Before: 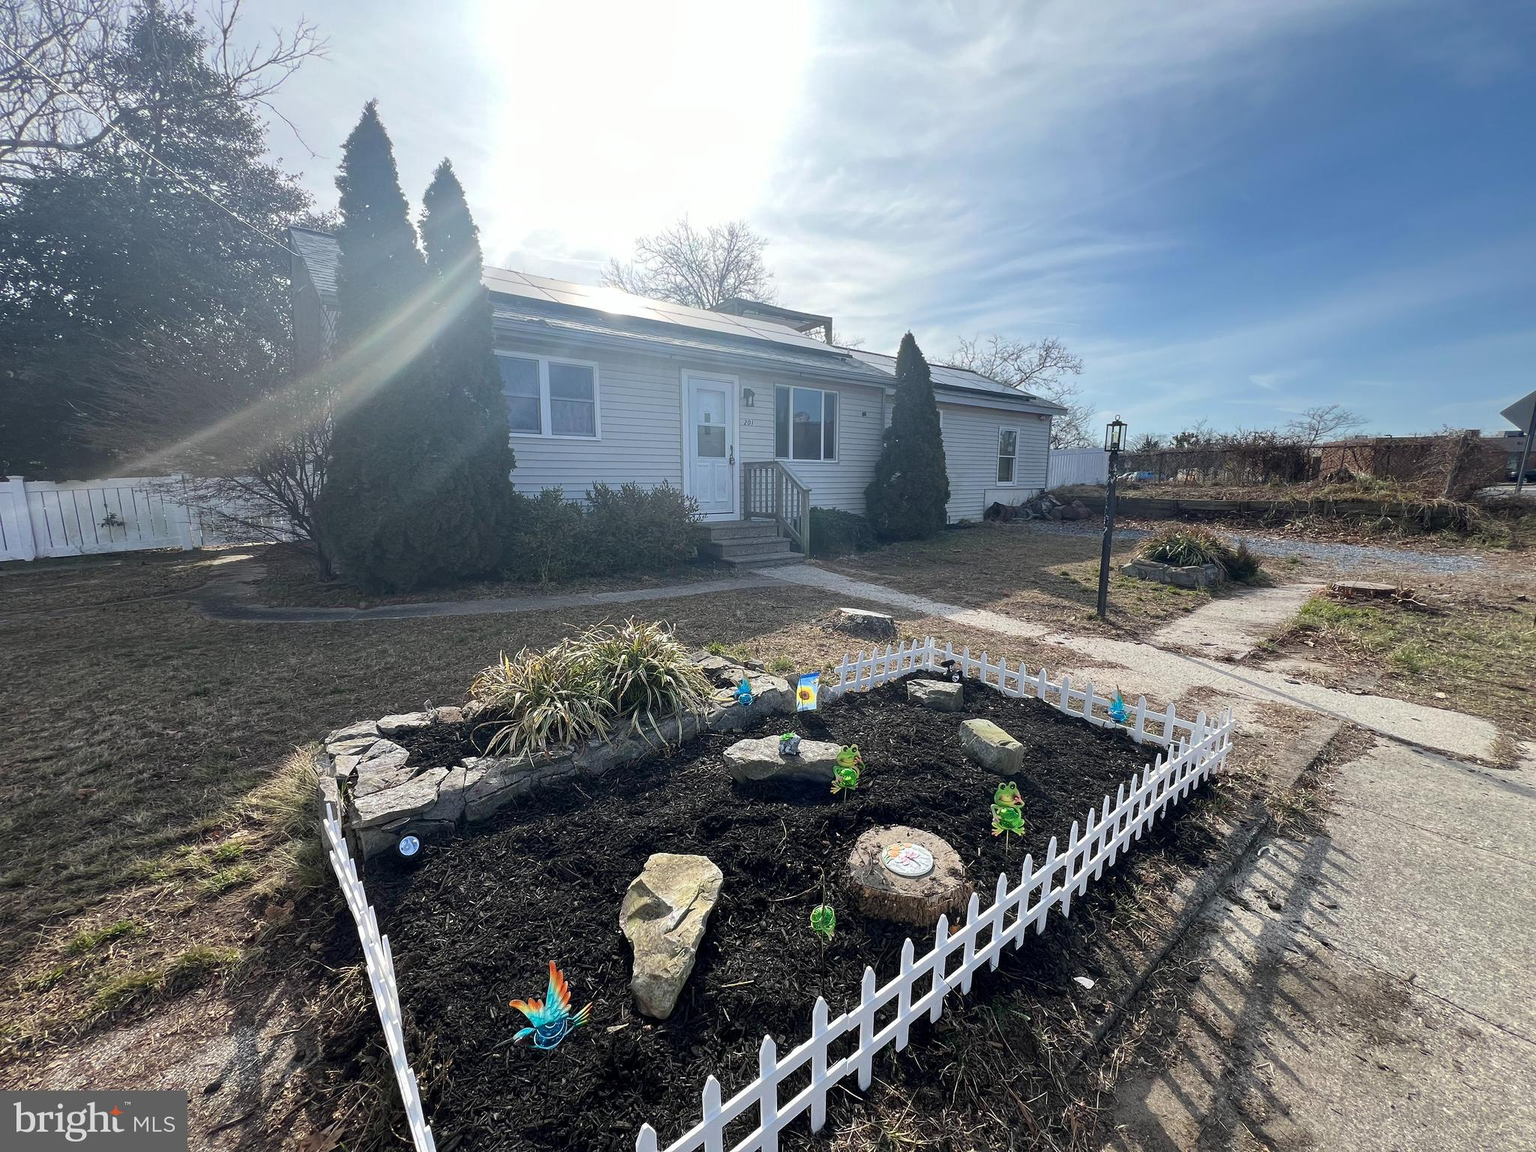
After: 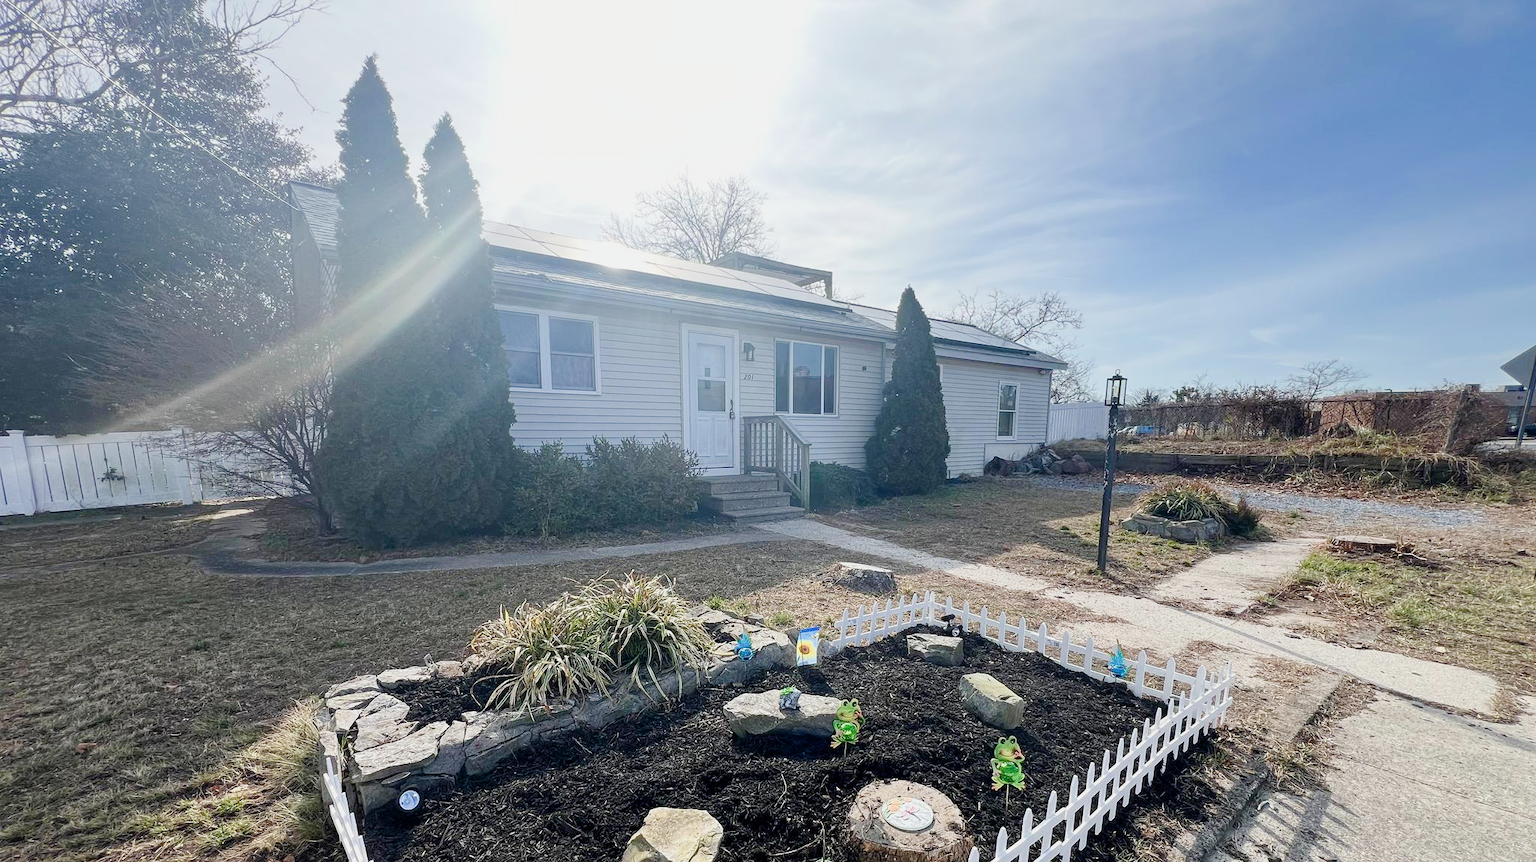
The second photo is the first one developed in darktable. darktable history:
color balance rgb: shadows lift › hue 84.5°, power › hue 213.56°, perceptual saturation grading › global saturation 20%, perceptual saturation grading › highlights -48.944%, perceptual saturation grading › shadows 25.898%, global vibrance 20%
exposure: black level correction 0, exposure 0.693 EV, compensate highlight preservation false
crop: top 3.999%, bottom 21.118%
filmic rgb: black relative exposure -7.98 EV, white relative exposure 4.04 EV, hardness 4.2, preserve chrominance max RGB
